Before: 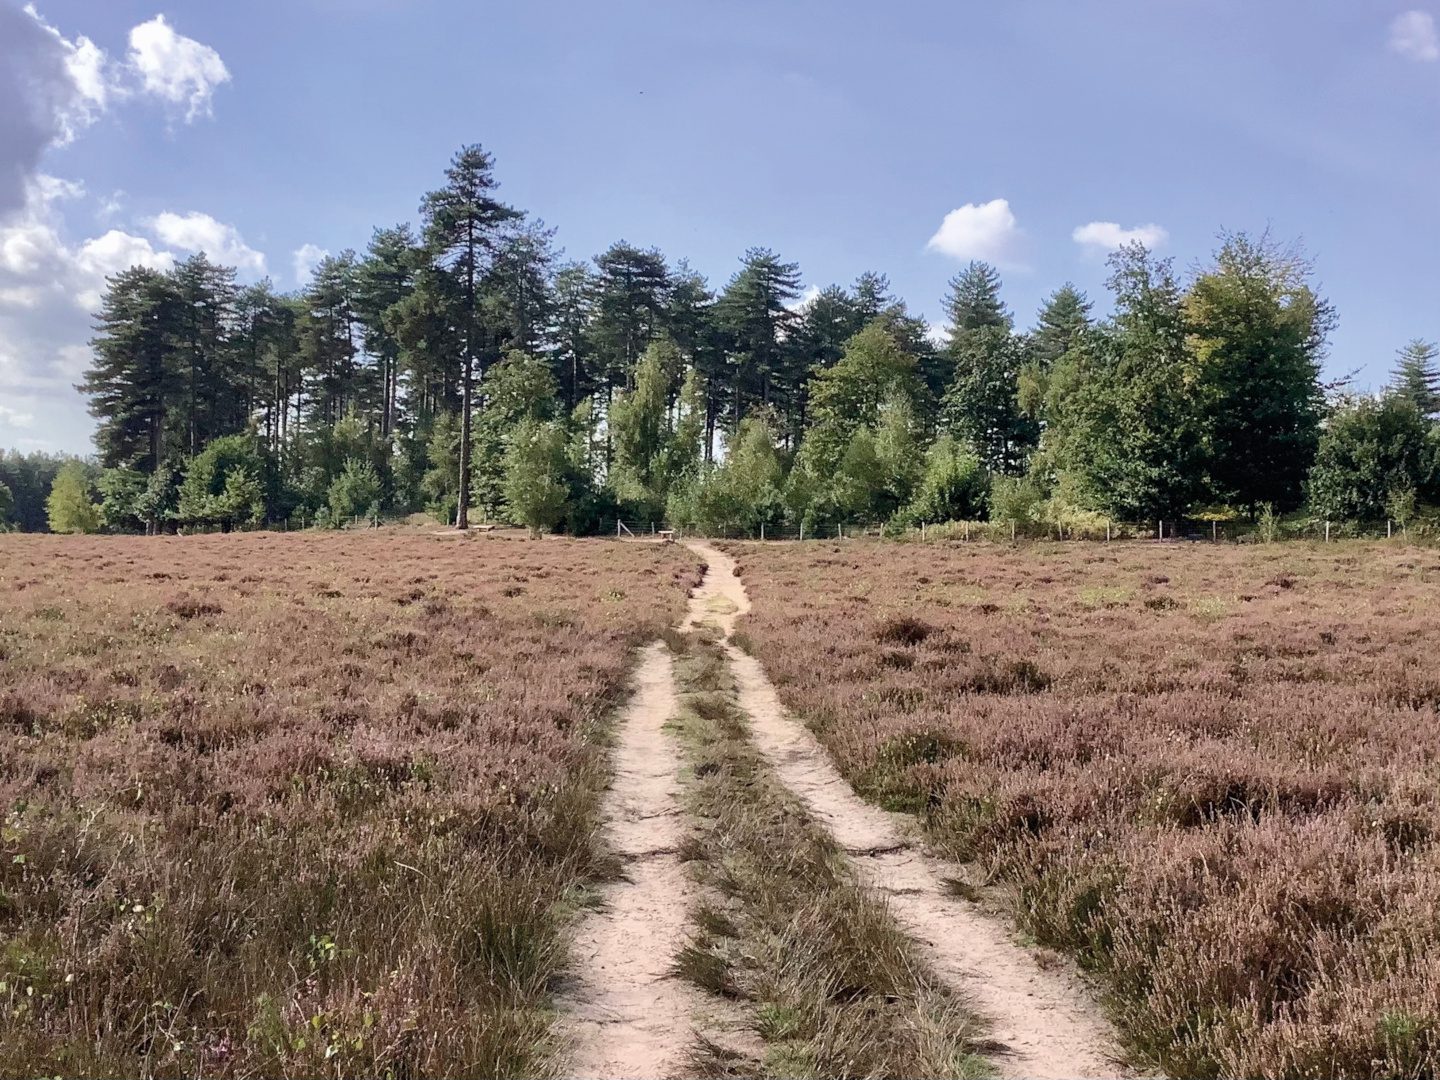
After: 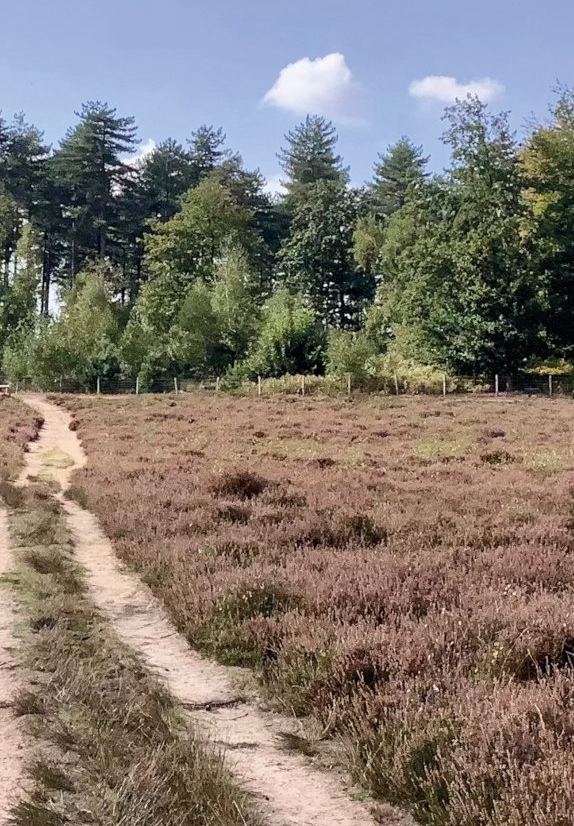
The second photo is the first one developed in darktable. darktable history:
shadows and highlights: shadows 36.54, highlights -28.08, soften with gaussian
crop: left 46.145%, top 13.569%, right 13.976%, bottom 9.898%
